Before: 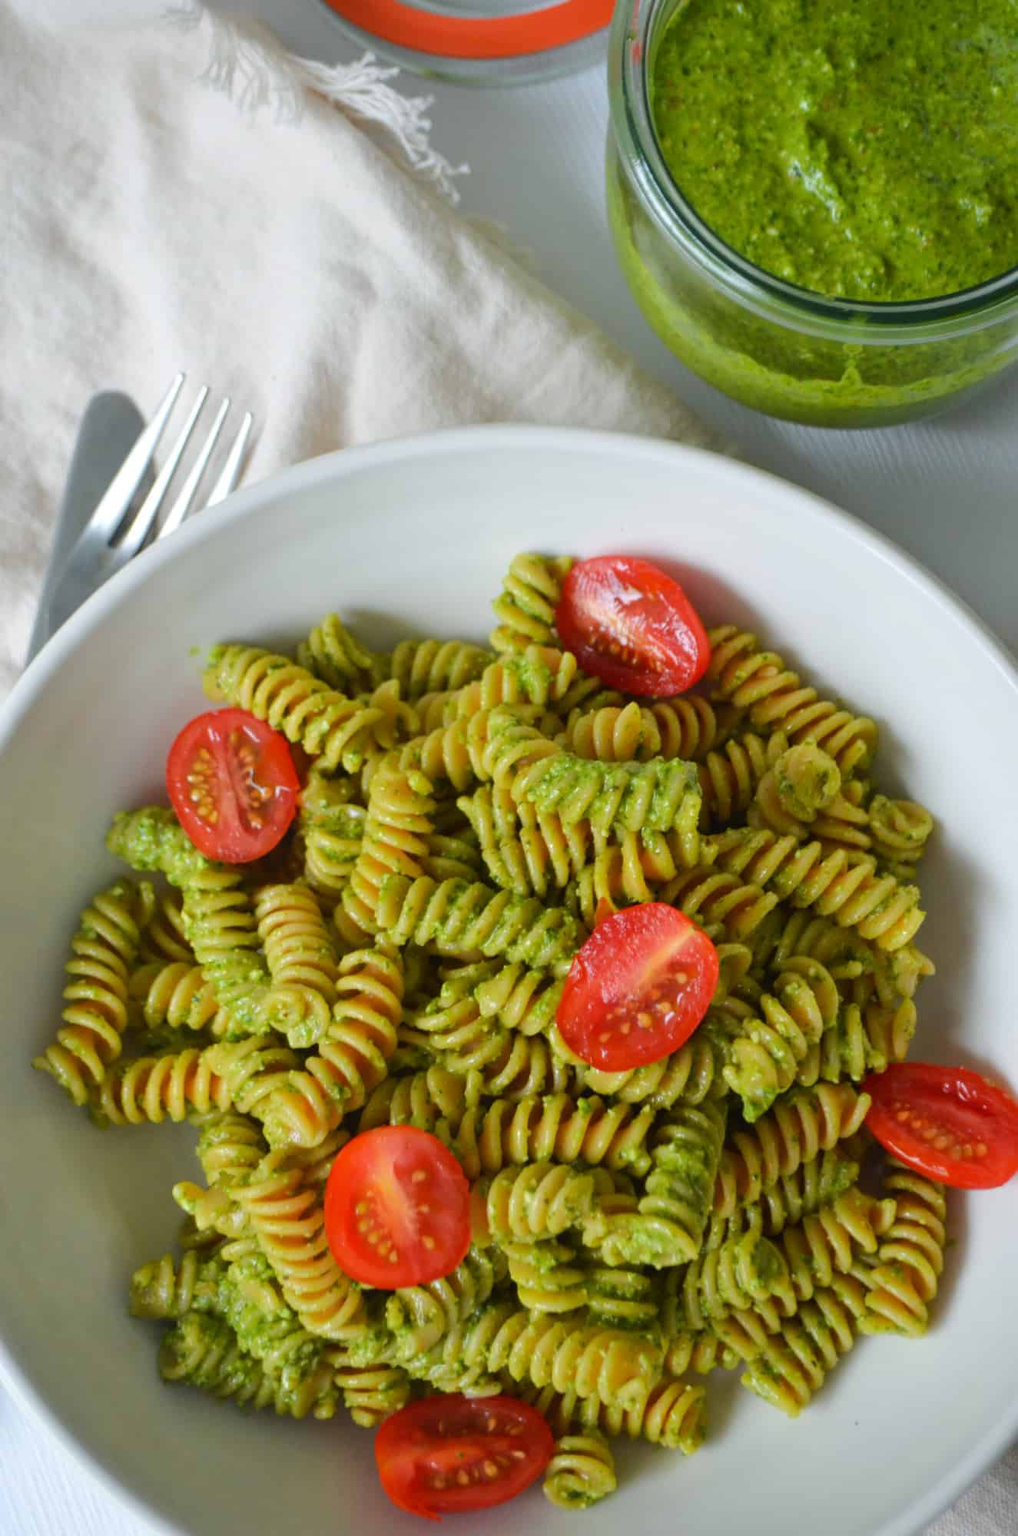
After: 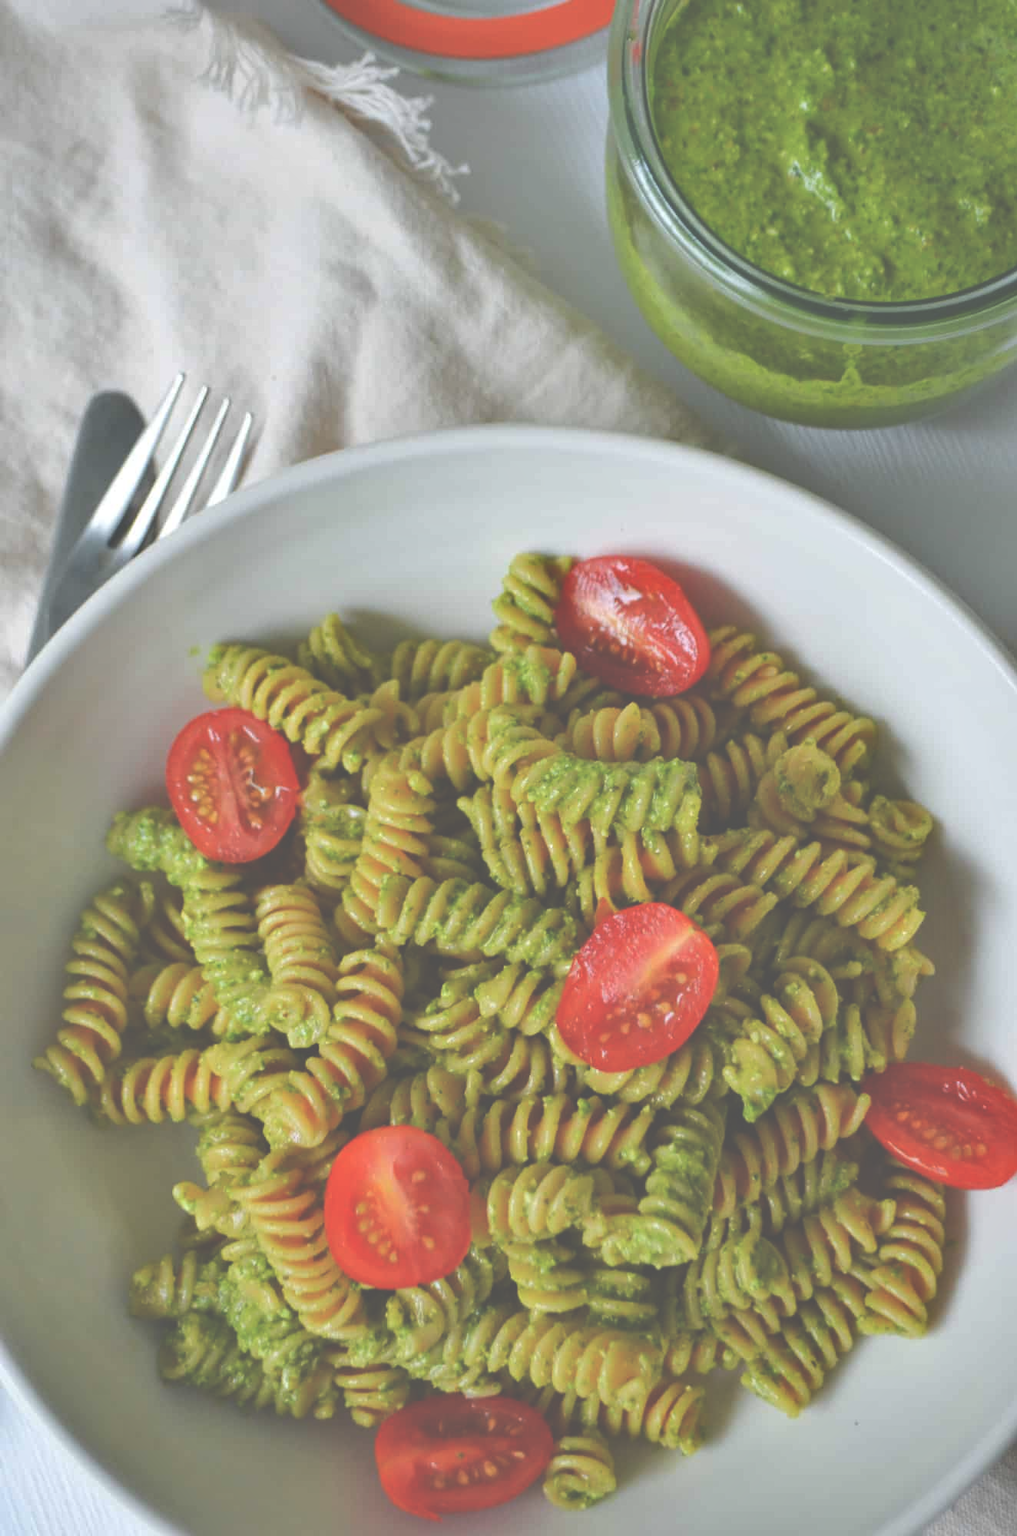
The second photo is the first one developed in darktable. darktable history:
shadows and highlights: shadows 59.08, soften with gaussian
exposure: black level correction -0.087, compensate highlight preservation false
